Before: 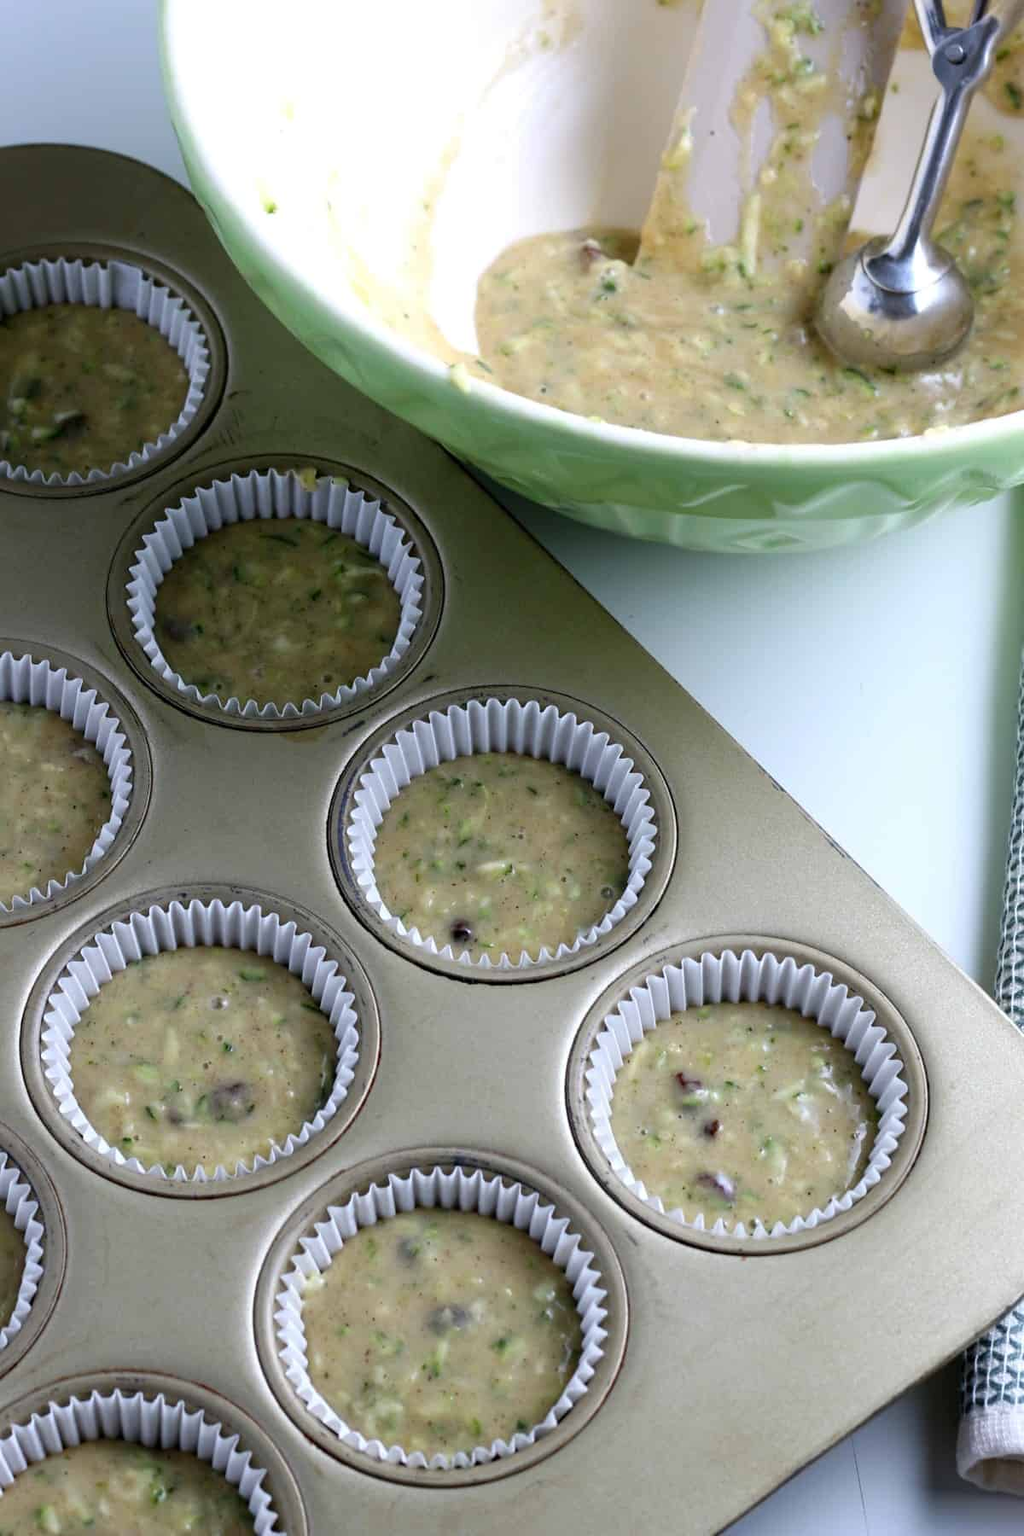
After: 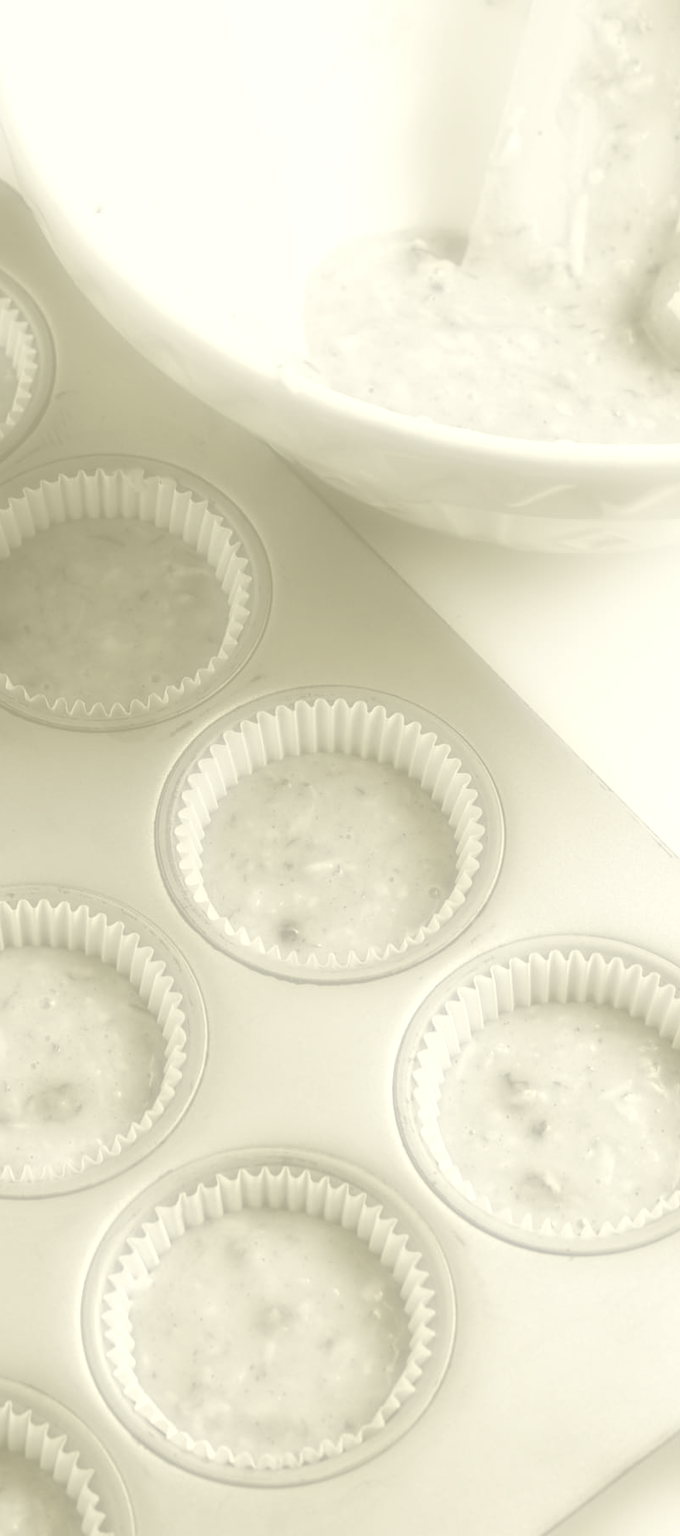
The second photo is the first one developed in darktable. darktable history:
shadows and highlights: shadows -70, highlights 35, soften with gaussian
colorize: hue 43.2°, saturation 40%, version 1
soften: on, module defaults
local contrast: on, module defaults
crop: left 16.899%, right 16.556%
